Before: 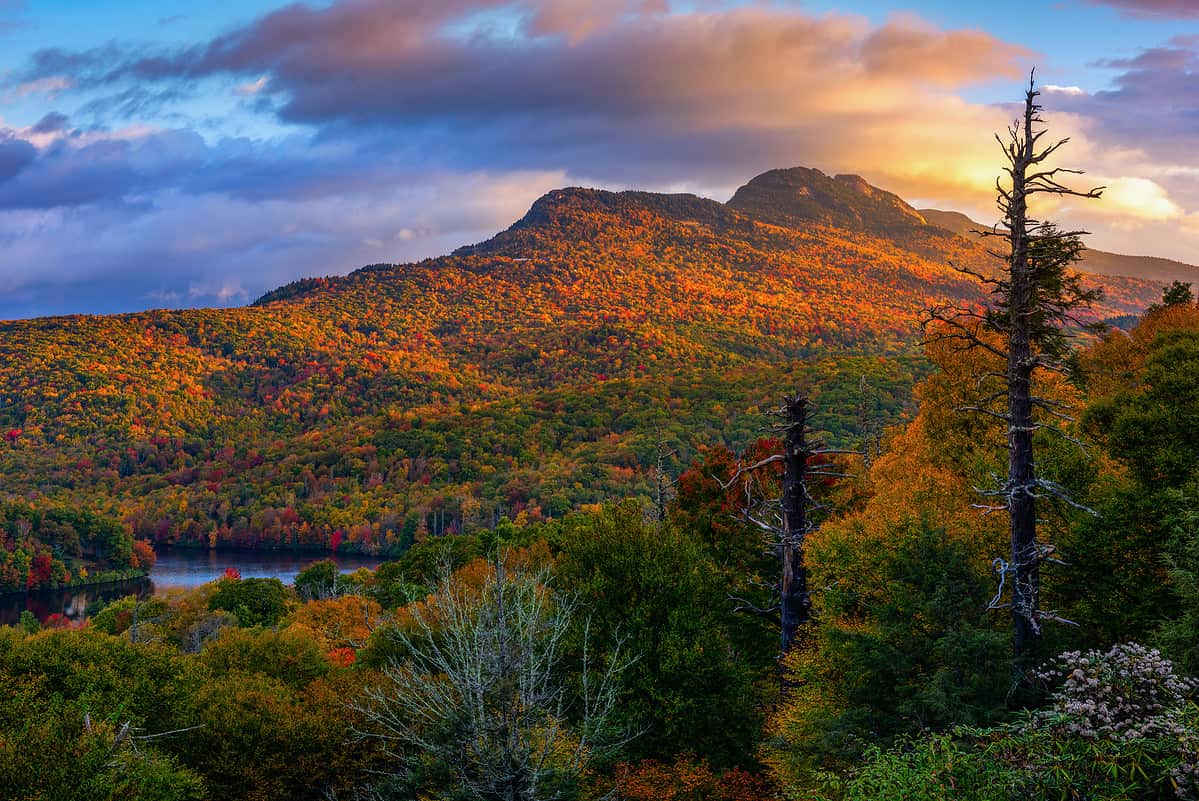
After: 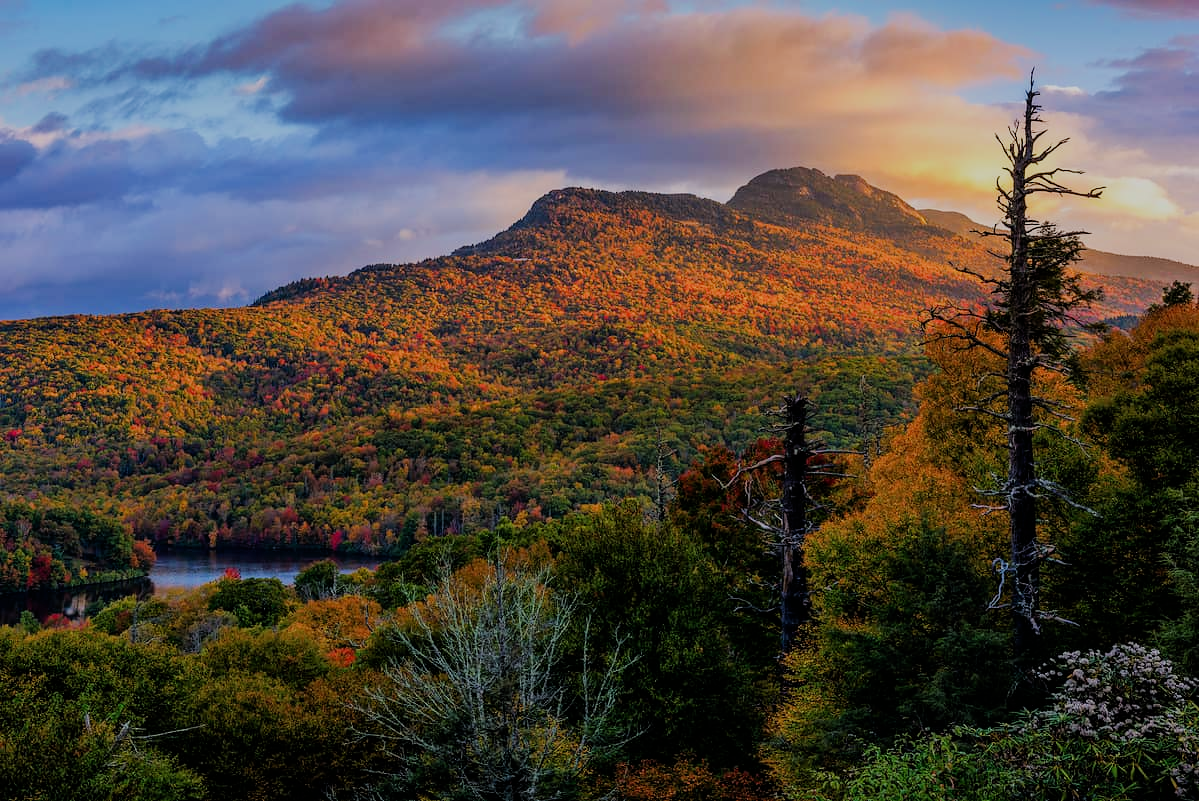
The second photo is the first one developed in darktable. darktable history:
filmic rgb: black relative exposure -6.94 EV, white relative exposure 5.69 EV, hardness 2.84, iterations of high-quality reconstruction 0
